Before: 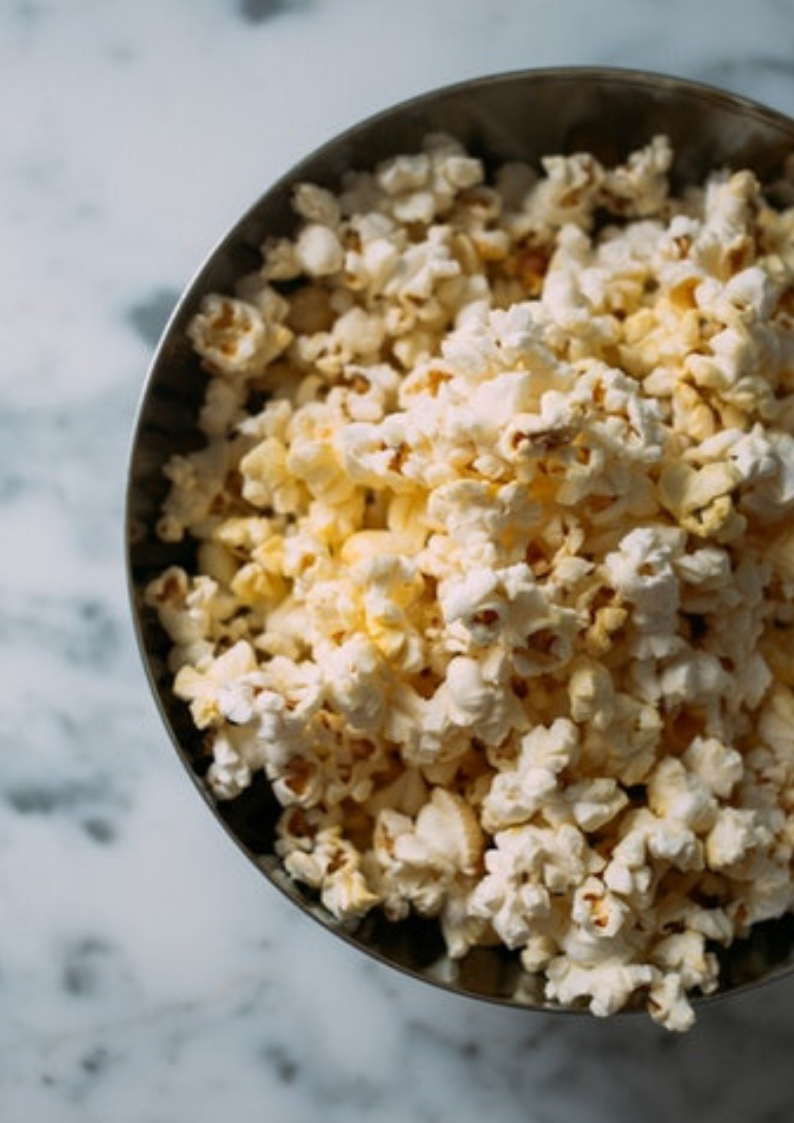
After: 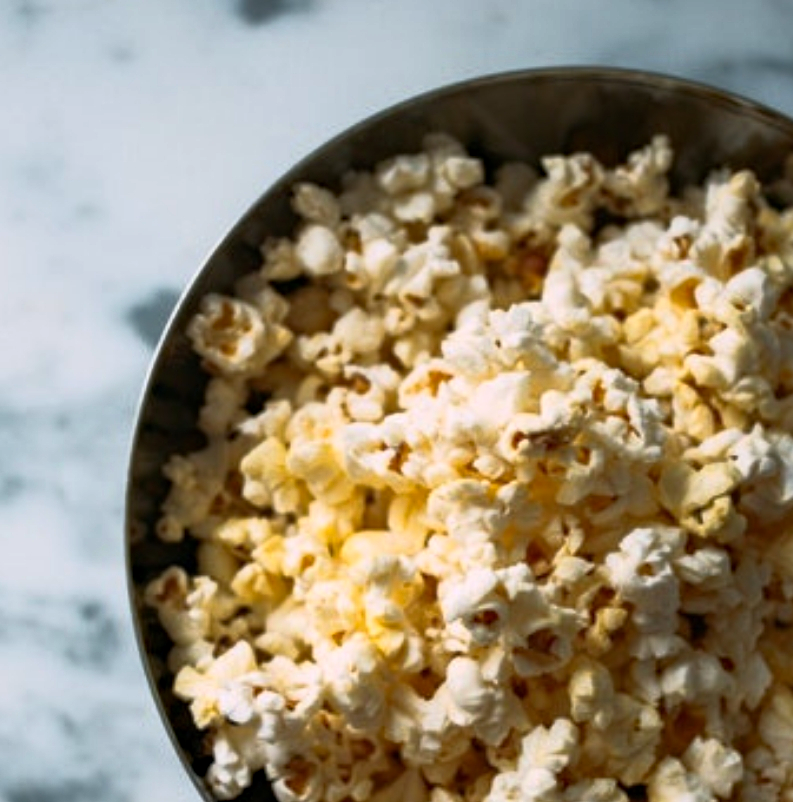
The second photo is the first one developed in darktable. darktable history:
crop: bottom 28.576%
haze removal: compatibility mode true, adaptive false
base curve: curves: ch0 [(0, 0) (0.257, 0.25) (0.482, 0.586) (0.757, 0.871) (1, 1)]
